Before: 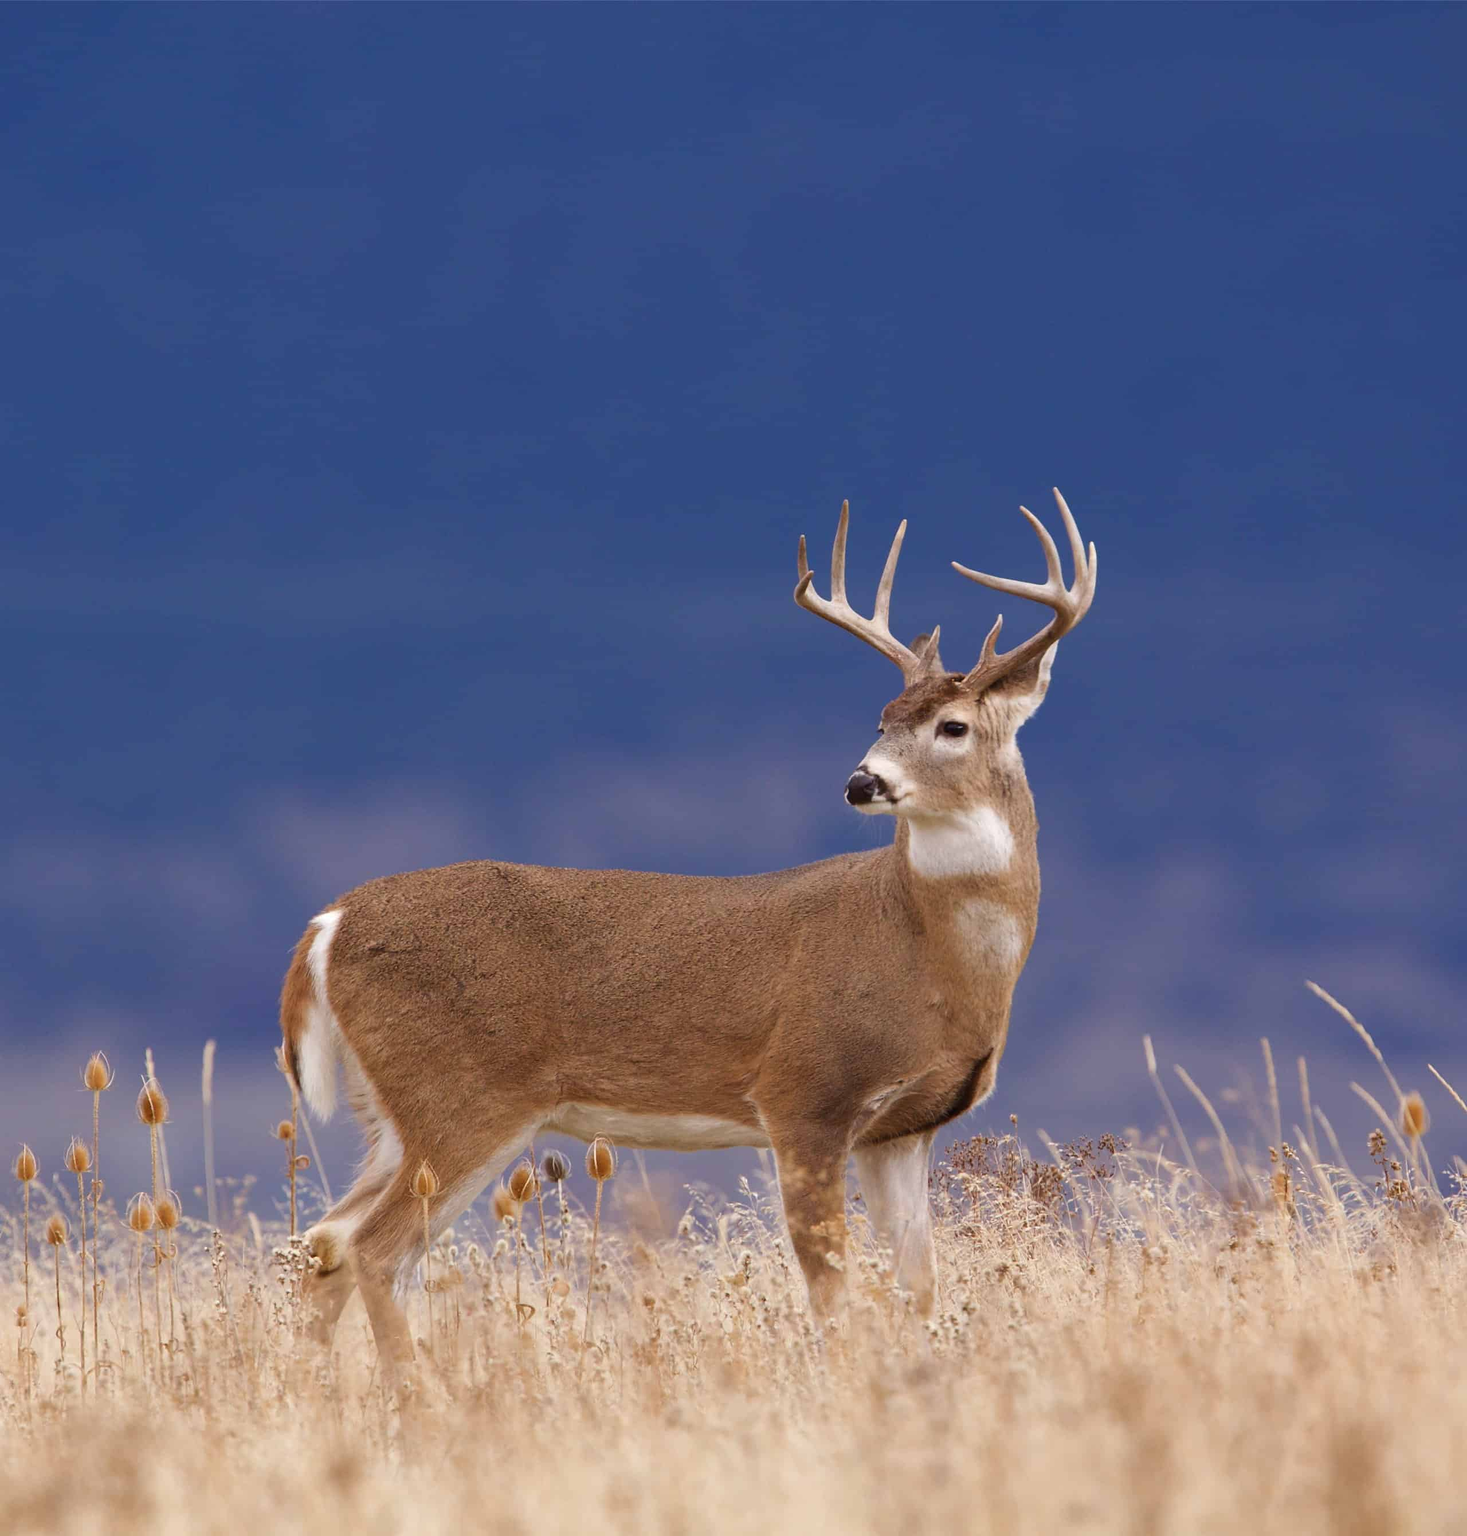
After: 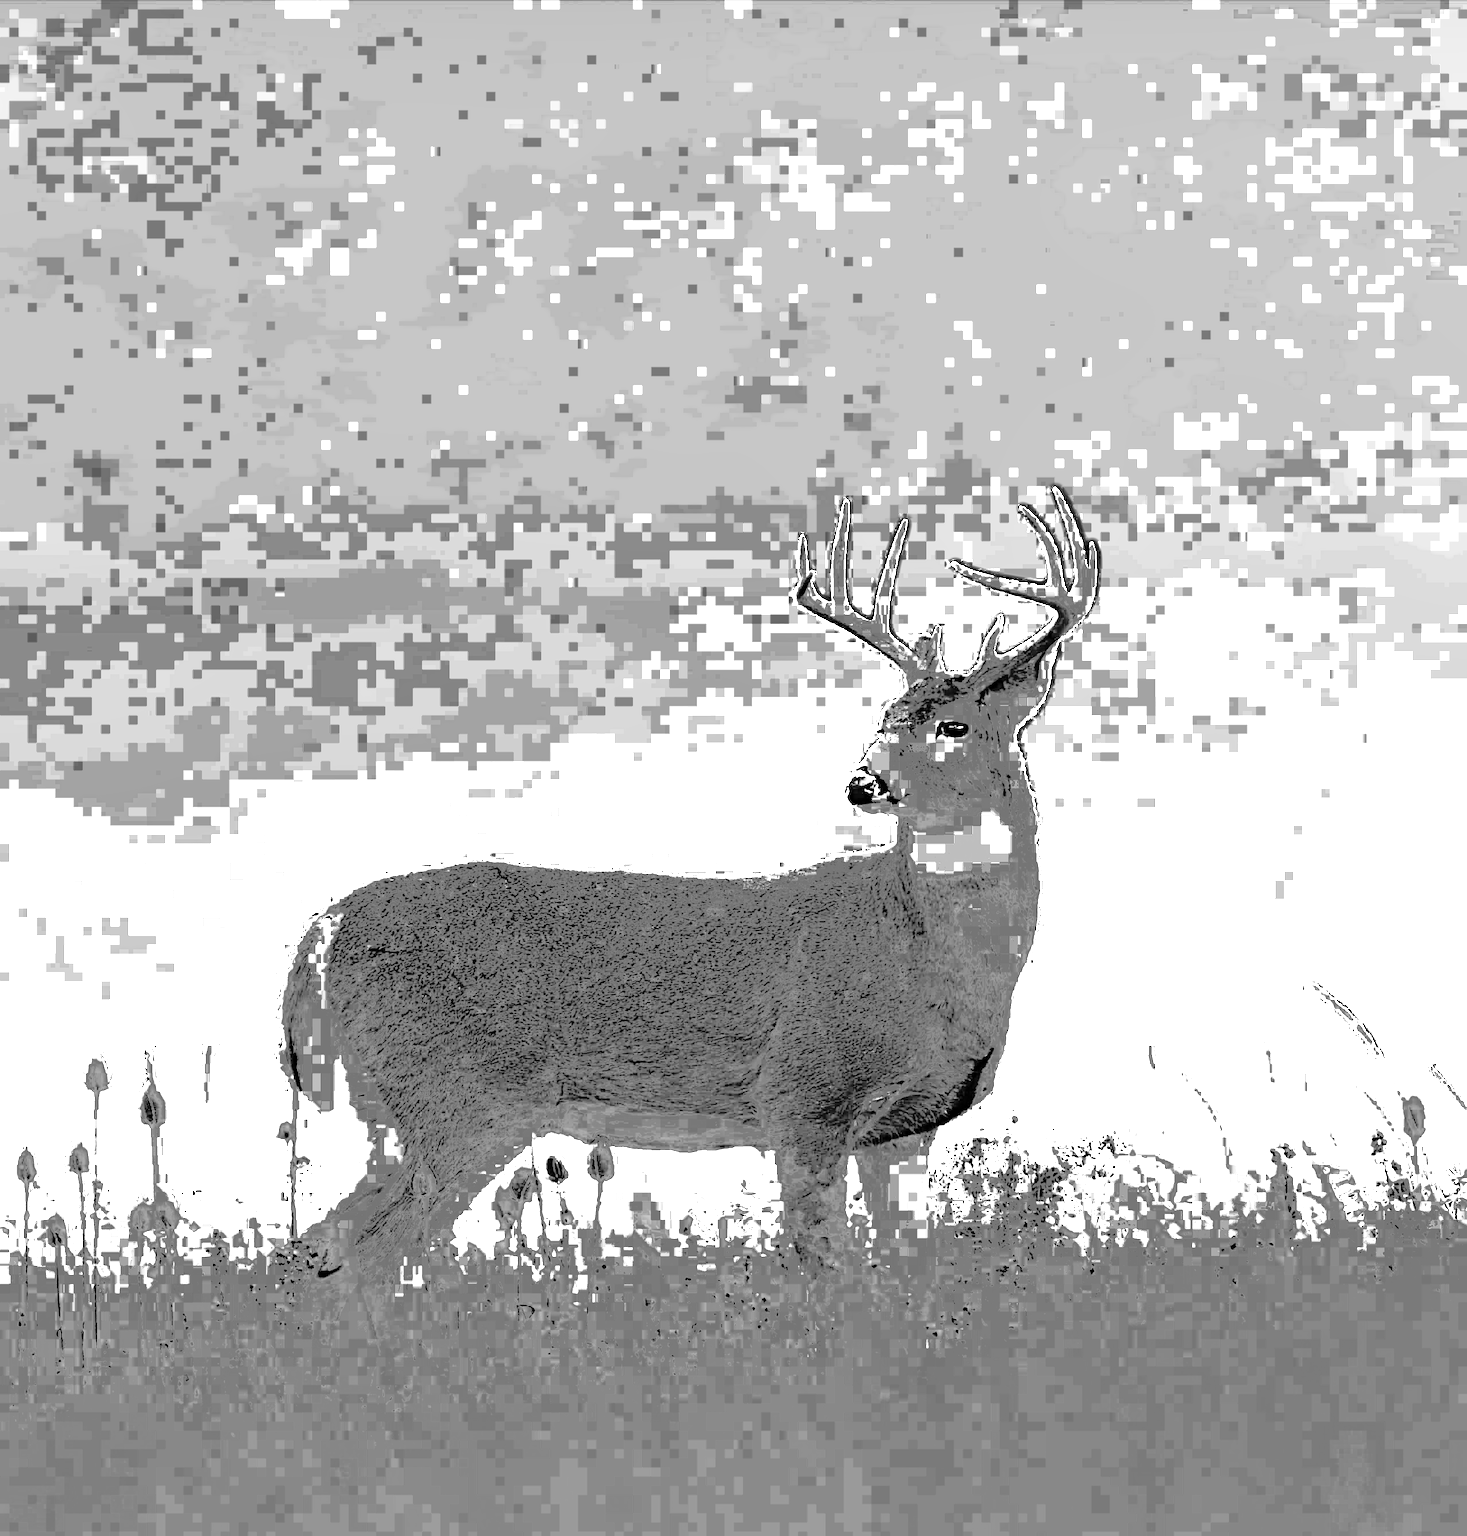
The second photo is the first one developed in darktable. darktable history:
exposure: exposure 1.994 EV, compensate highlight preservation false
sharpen: radius 6.26, amount 1.807, threshold 0.146
contrast brightness saturation: contrast 0.411, brightness 0.054, saturation 0.259
shadows and highlights: shadows 22.58, highlights -49.3, shadows color adjustment 97.98%, highlights color adjustment 59.42%, soften with gaussian
tone curve: color space Lab, linked channels, preserve colors none
base curve: curves: ch0 [(0, 0) (0.036, 0.025) (0.121, 0.166) (0.206, 0.329) (0.605, 0.79) (1, 1)], preserve colors none
color zones: curves: ch0 [(0.002, 0.589) (0.107, 0.484) (0.146, 0.249) (0.217, 0.352) (0.309, 0.525) (0.39, 0.404) (0.455, 0.169) (0.597, 0.055) (0.724, 0.212) (0.775, 0.691) (0.869, 0.571) (1, 0.587)]; ch1 [(0, 0) (0.143, 0) (0.286, 0) (0.429, 0) (0.571, 0) (0.714, 0) (0.857, 0)], process mode strong
